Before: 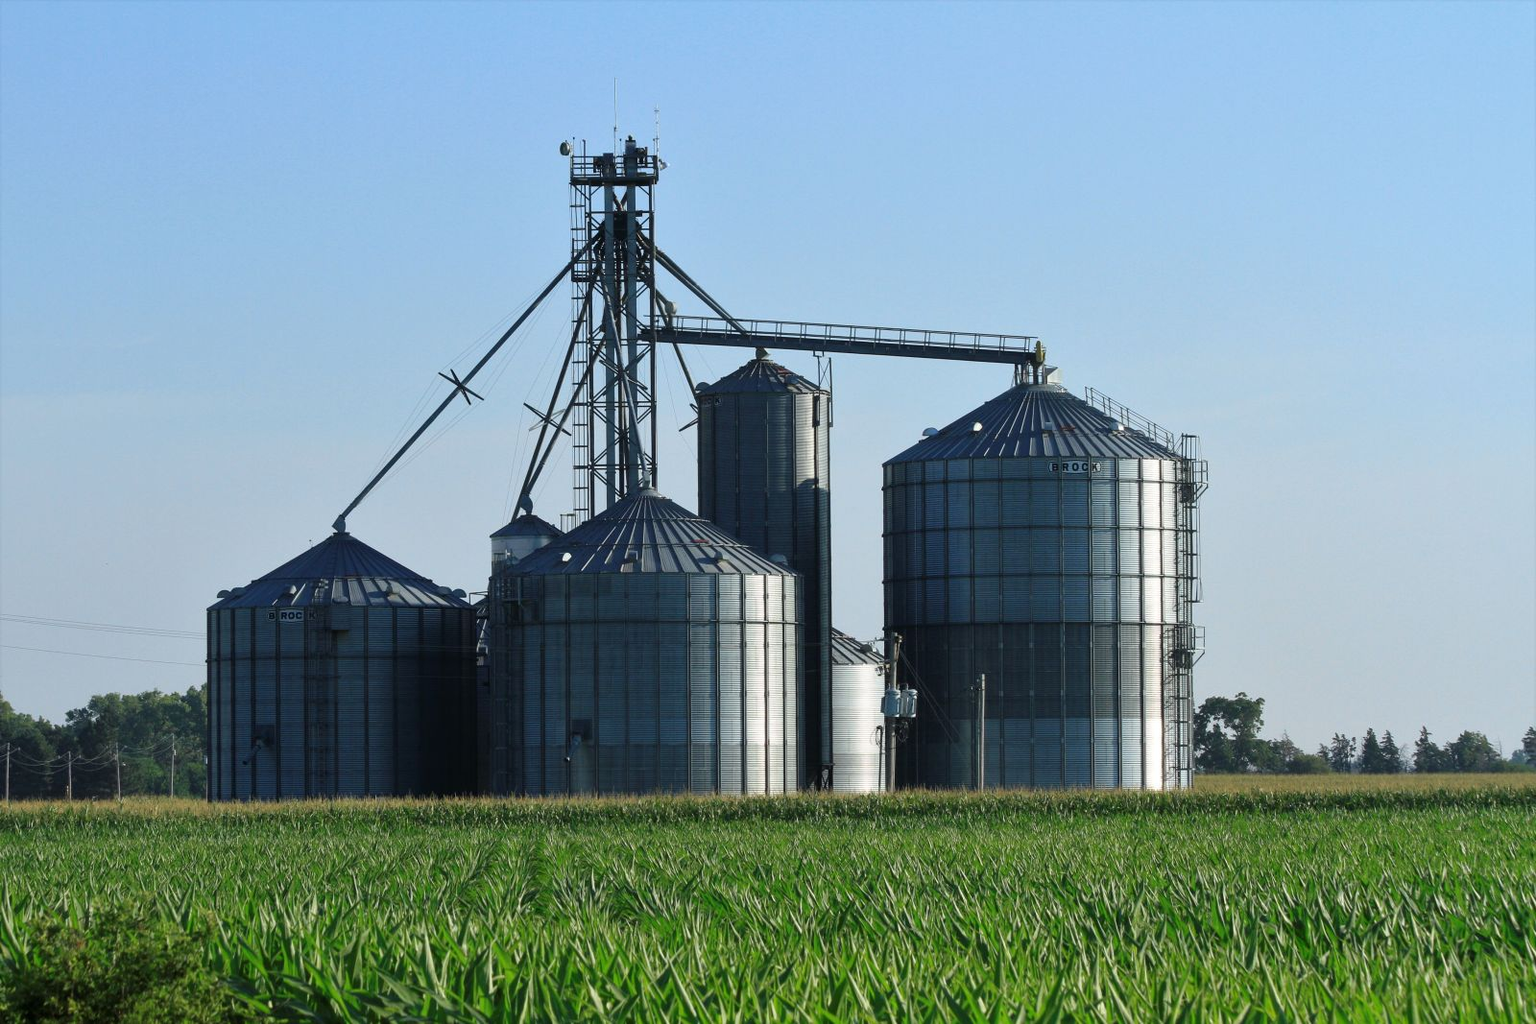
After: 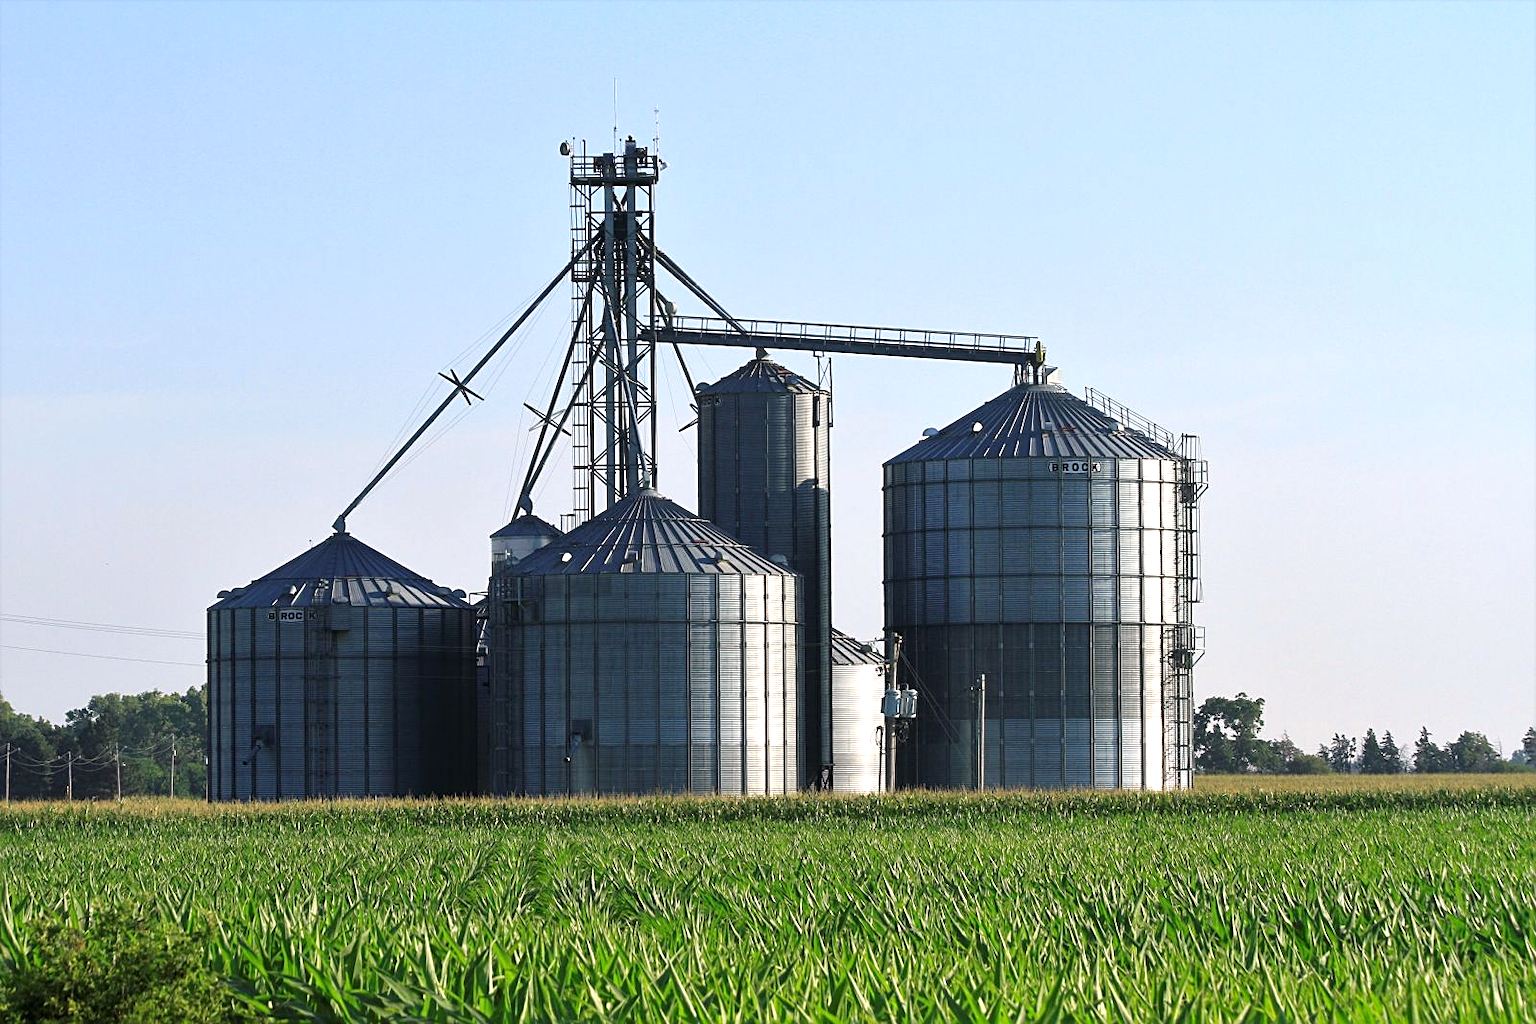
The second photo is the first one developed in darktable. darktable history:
exposure: exposure 0.556 EV, compensate highlight preservation false
color correction: highlights a* 5.81, highlights b* 4.84
sharpen: on, module defaults
